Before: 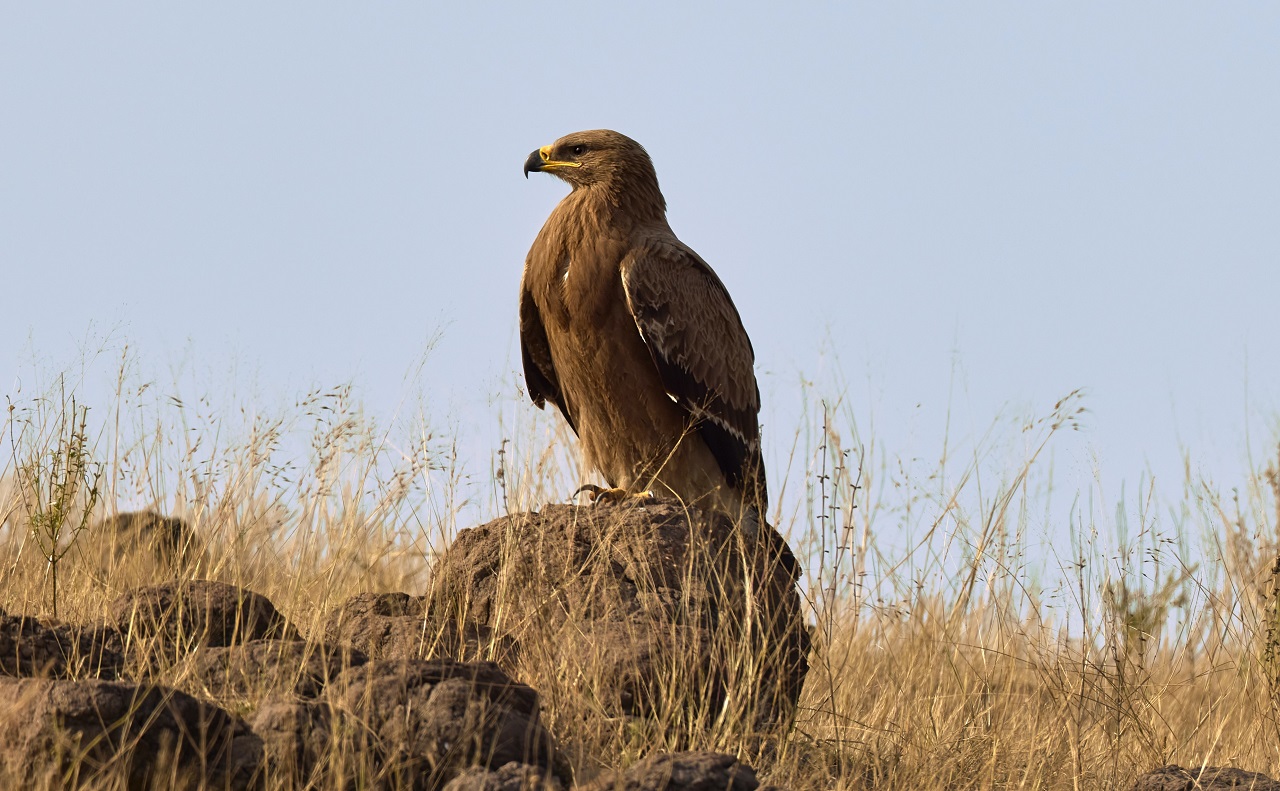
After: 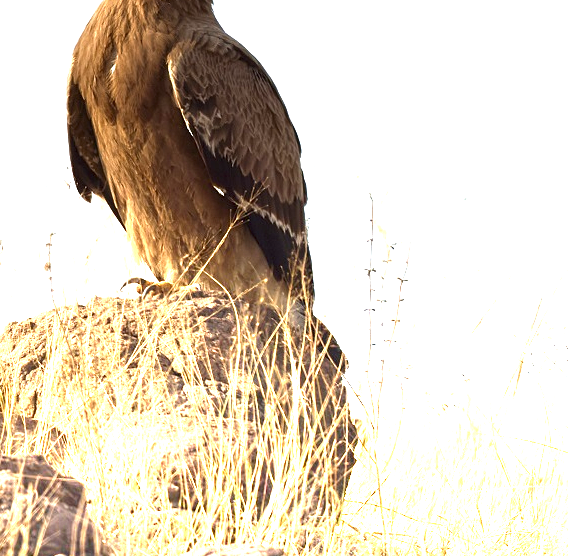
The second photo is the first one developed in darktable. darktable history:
graduated density: density -3.9 EV
exposure: exposure 0.921 EV, compensate highlight preservation false
crop: left 35.432%, top 26.233%, right 20.145%, bottom 3.432%
local contrast: highlights 100%, shadows 100%, detail 120%, midtone range 0.2
